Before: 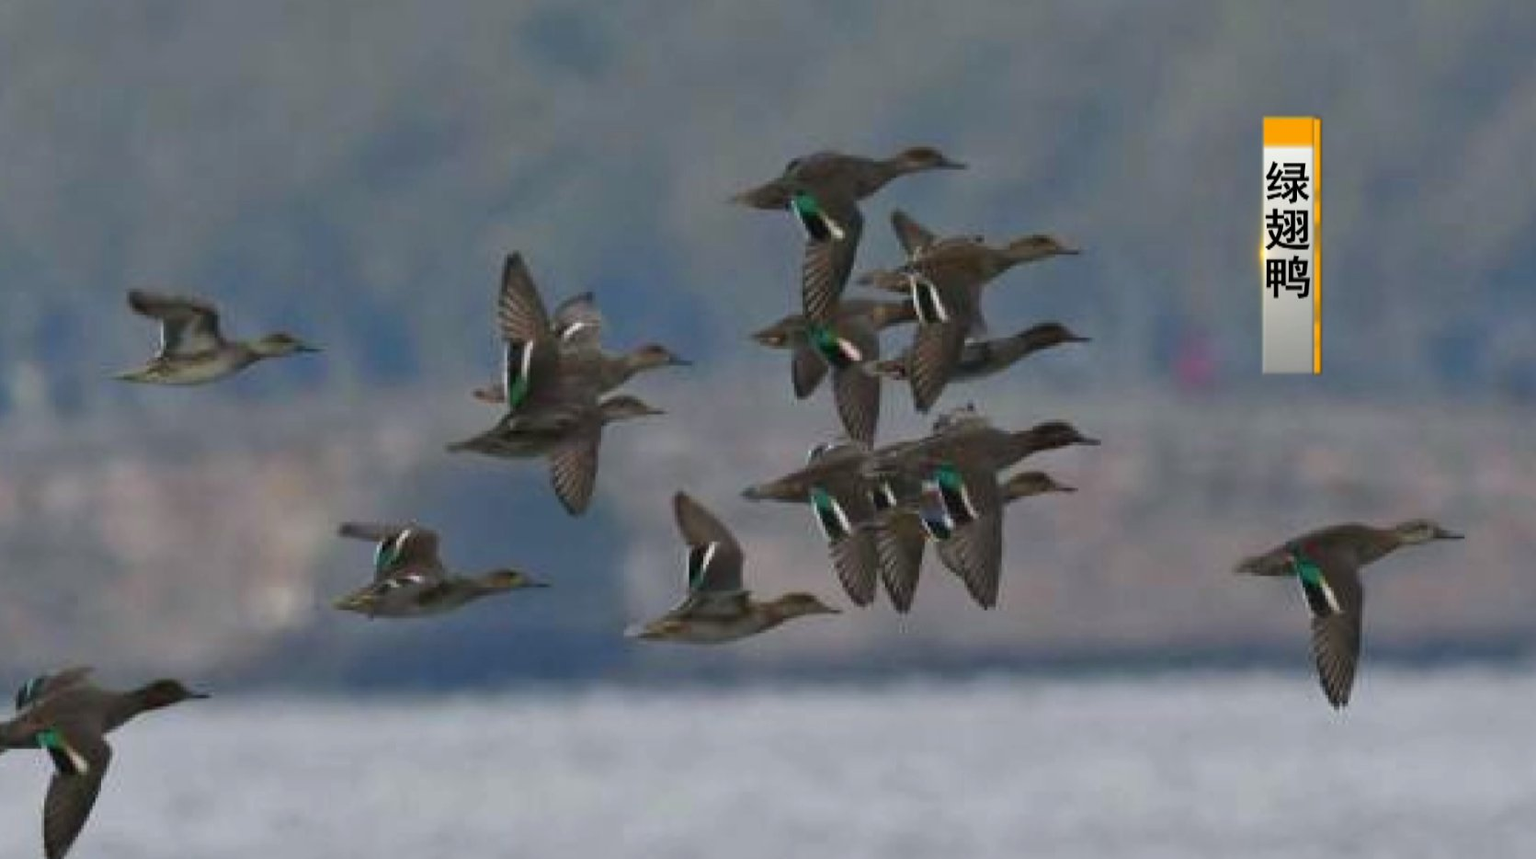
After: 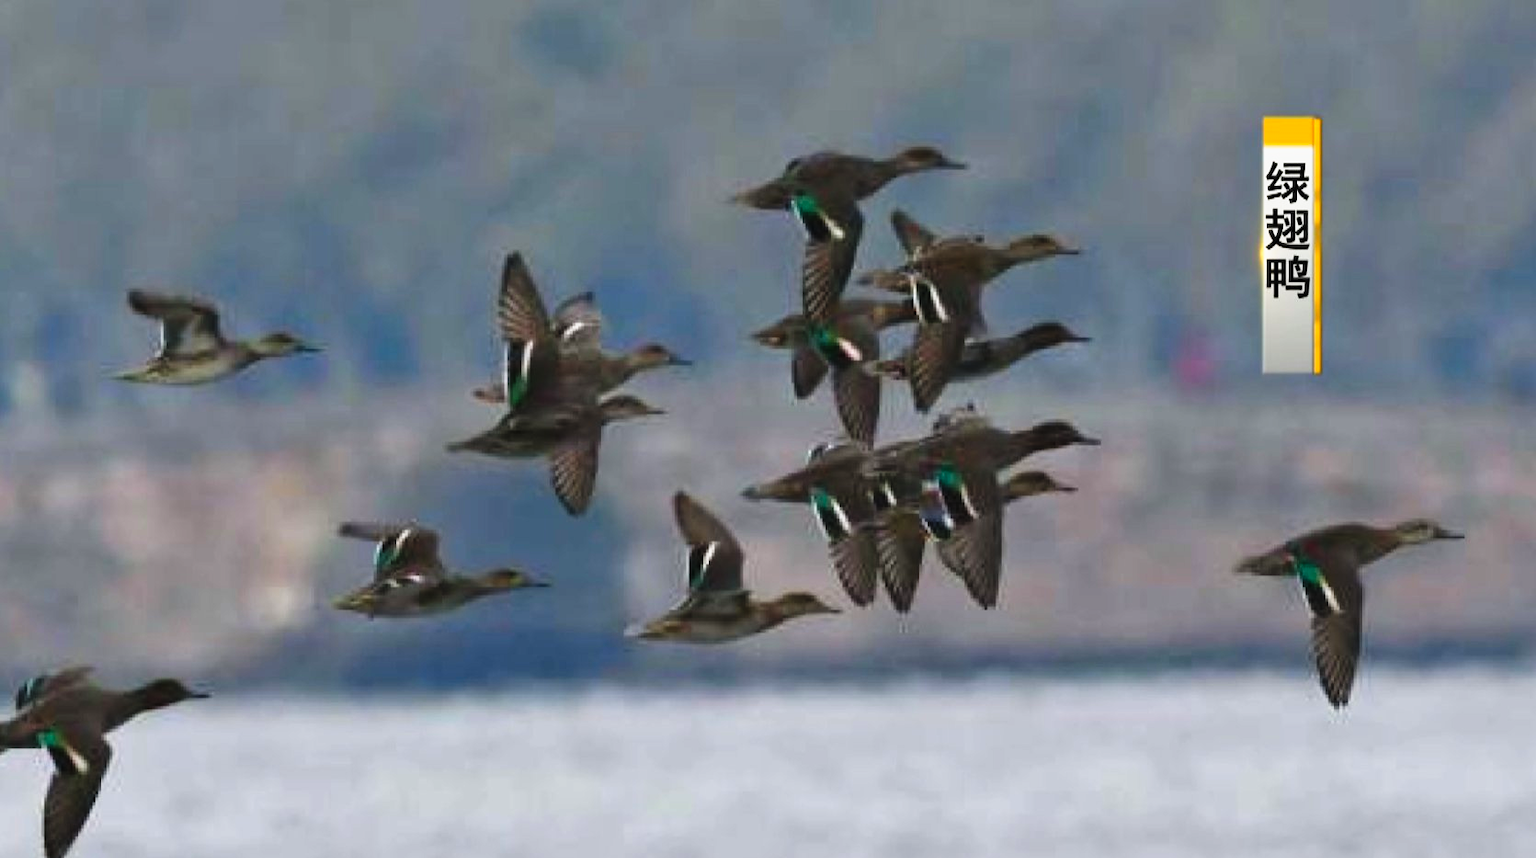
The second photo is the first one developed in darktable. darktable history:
tone curve: curves: ch0 [(0, 0.018) (0.162, 0.128) (0.434, 0.478) (0.667, 0.785) (0.819, 0.943) (1, 0.991)]; ch1 [(0, 0) (0.402, 0.36) (0.476, 0.449) (0.506, 0.505) (0.523, 0.518) (0.579, 0.626) (0.641, 0.668) (0.693, 0.745) (0.861, 0.934) (1, 1)]; ch2 [(0, 0) (0.424, 0.388) (0.483, 0.472) (0.503, 0.505) (0.521, 0.519) (0.547, 0.581) (0.582, 0.648) (0.699, 0.759) (0.997, 0.858)], preserve colors none
